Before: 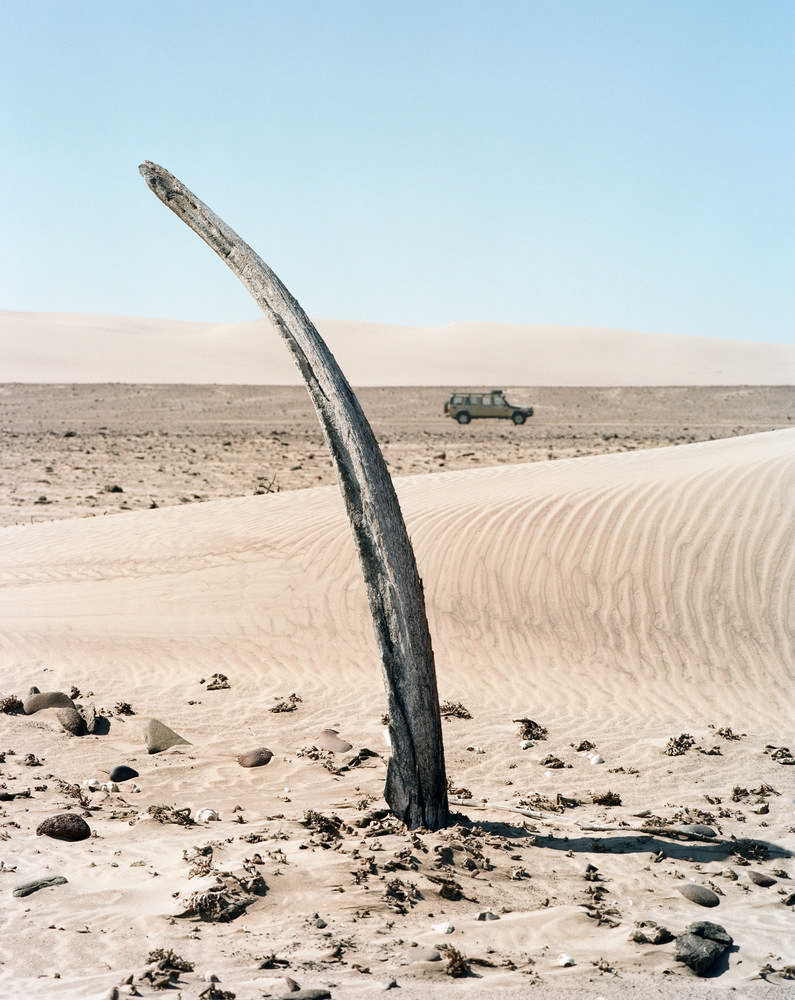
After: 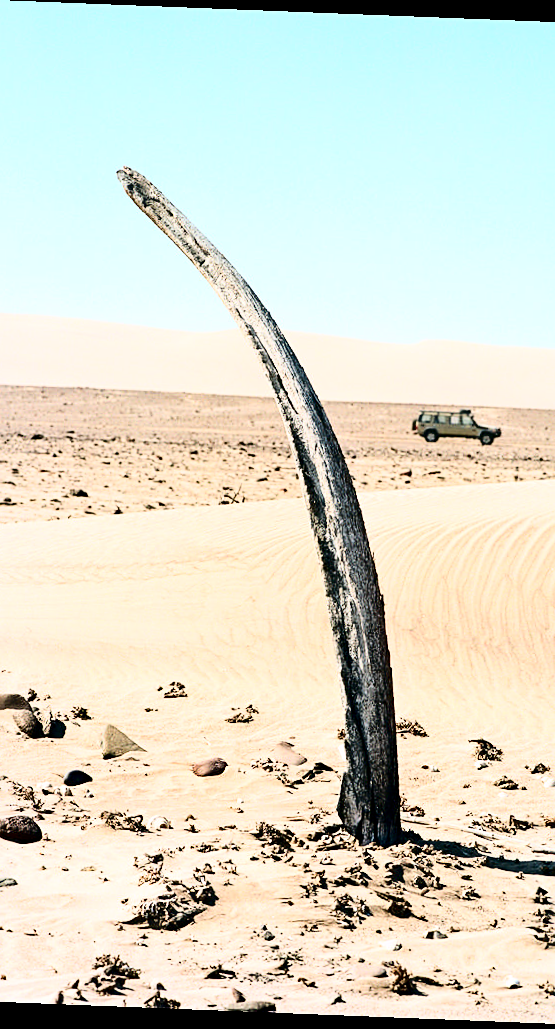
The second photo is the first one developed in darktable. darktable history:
rotate and perspective: rotation 2.27°, automatic cropping off
base curve: curves: ch0 [(0, 0) (0.028, 0.03) (0.121, 0.232) (0.46, 0.748) (0.859, 0.968) (1, 1)]
haze removal: compatibility mode true, adaptive false
contrast brightness saturation: contrast 0.19, brightness -0.11, saturation 0.21
crop and rotate: left 6.617%, right 26.717%
sharpen: on, module defaults
